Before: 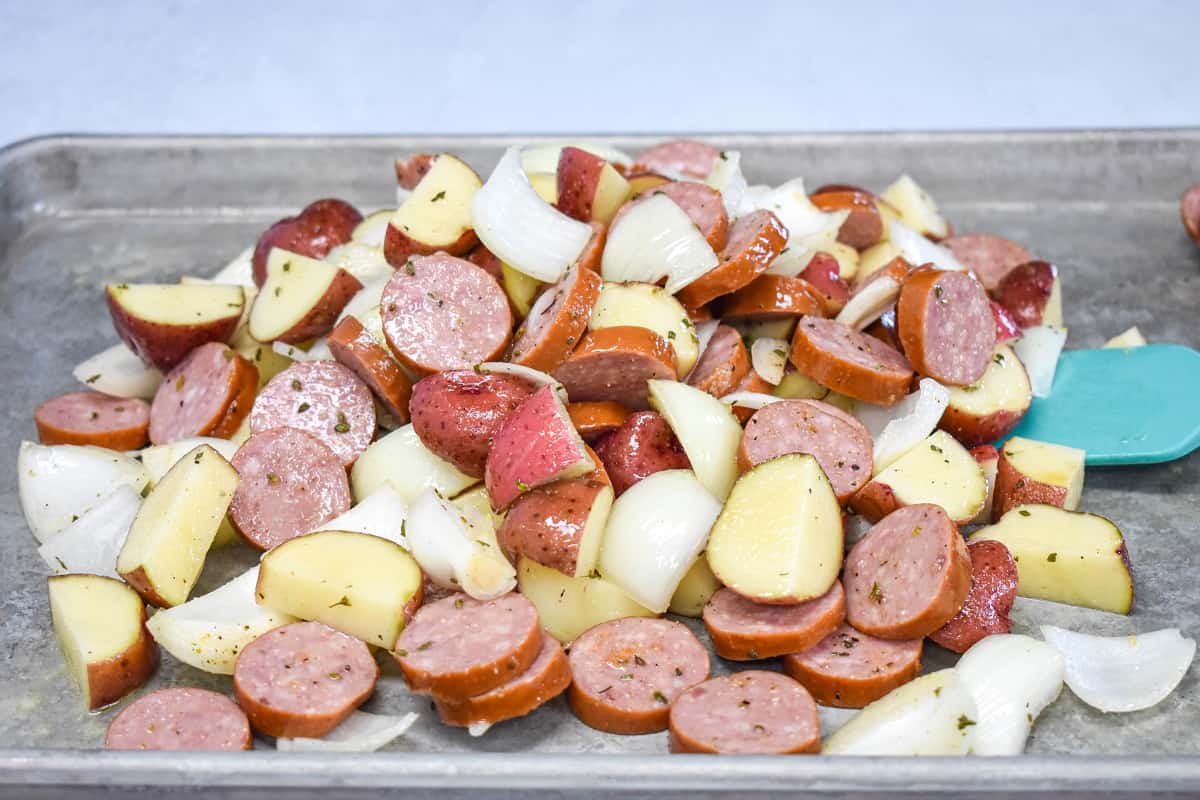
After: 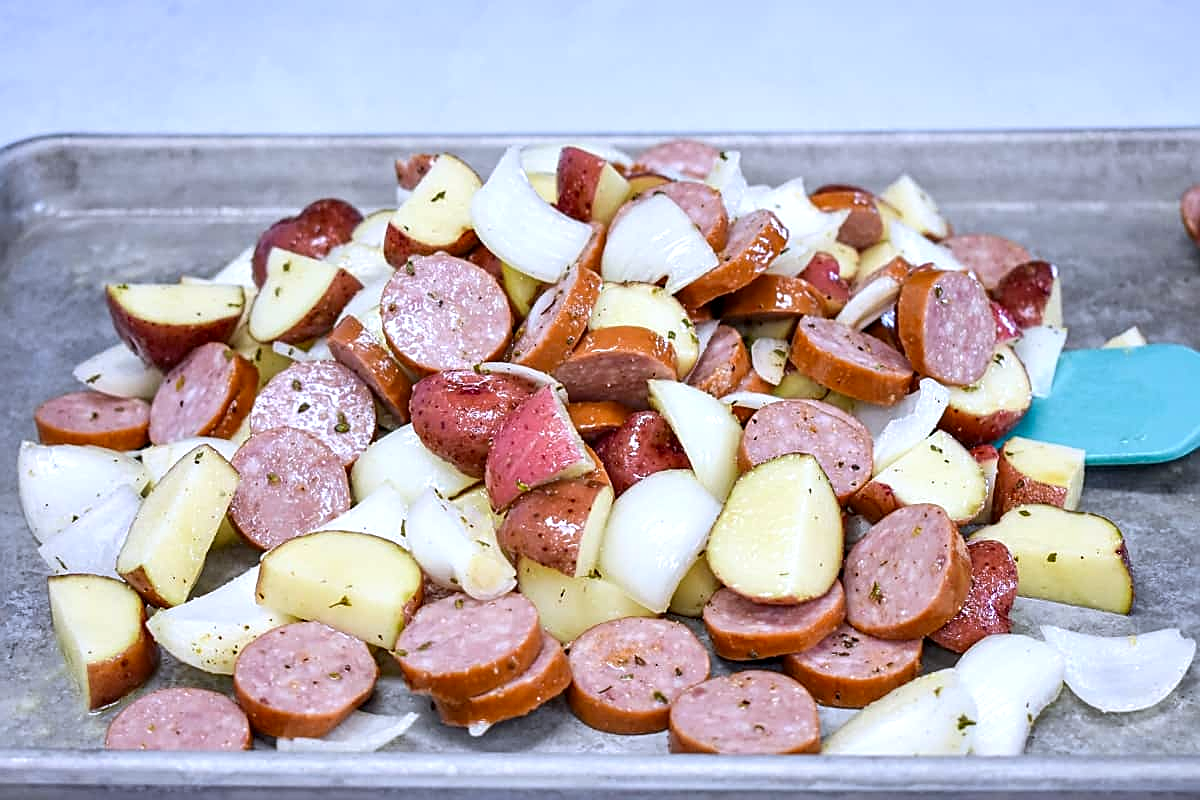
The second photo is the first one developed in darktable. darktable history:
contrast equalizer: octaves 7, y [[0.6 ×6], [0.55 ×6], [0 ×6], [0 ×6], [0 ×6]], mix 0.3
sharpen: on, module defaults
white balance: red 0.967, blue 1.119, emerald 0.756
